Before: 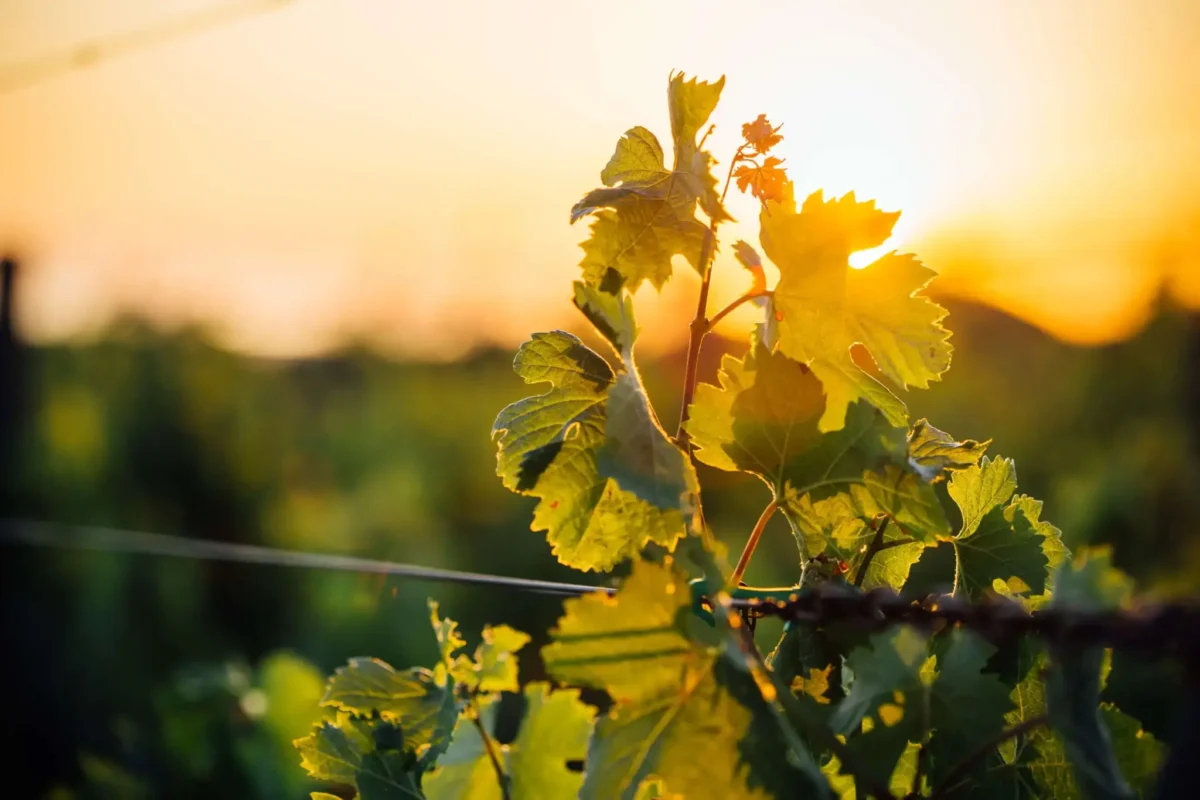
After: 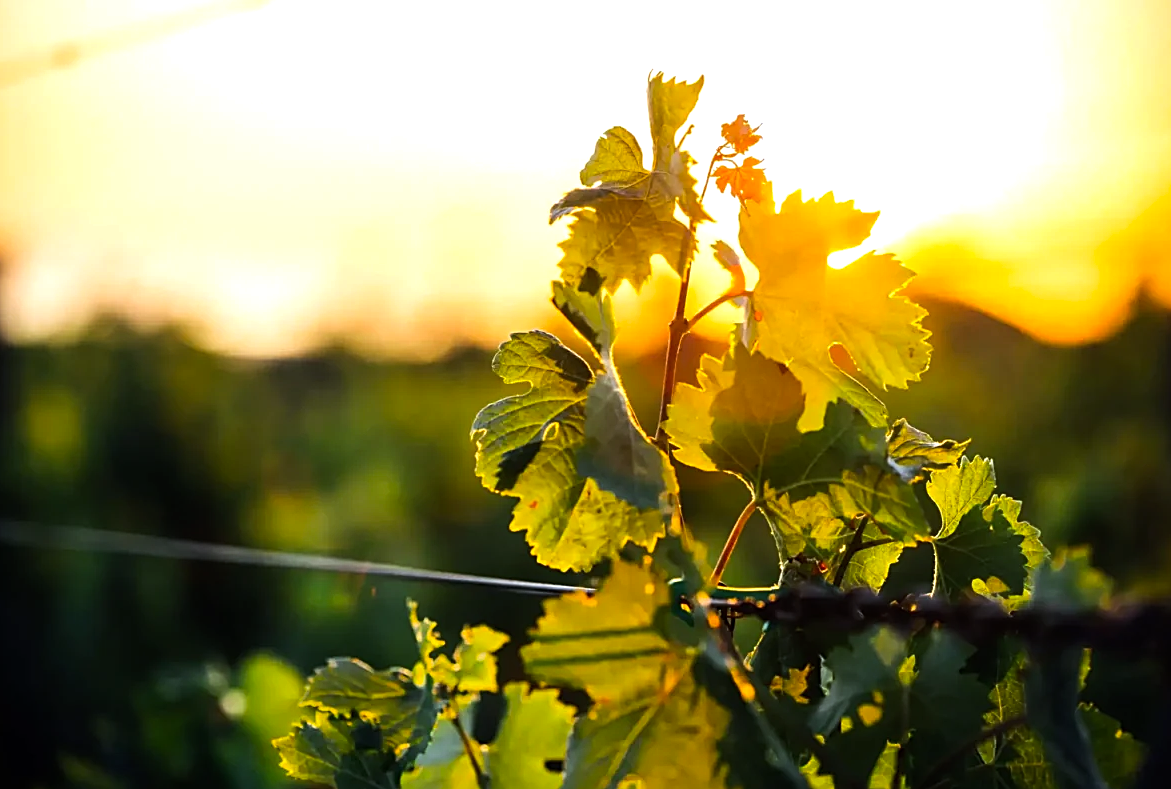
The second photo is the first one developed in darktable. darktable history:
crop and rotate: left 1.774%, right 0.633%, bottom 1.28%
sharpen: on, module defaults
tone equalizer: -8 EV -0.75 EV, -7 EV -0.7 EV, -6 EV -0.6 EV, -5 EV -0.4 EV, -3 EV 0.4 EV, -2 EV 0.6 EV, -1 EV 0.7 EV, +0 EV 0.75 EV, edges refinement/feathering 500, mask exposure compensation -1.57 EV, preserve details no
white balance: red 0.954, blue 1.079
vibrance: vibrance 78%
